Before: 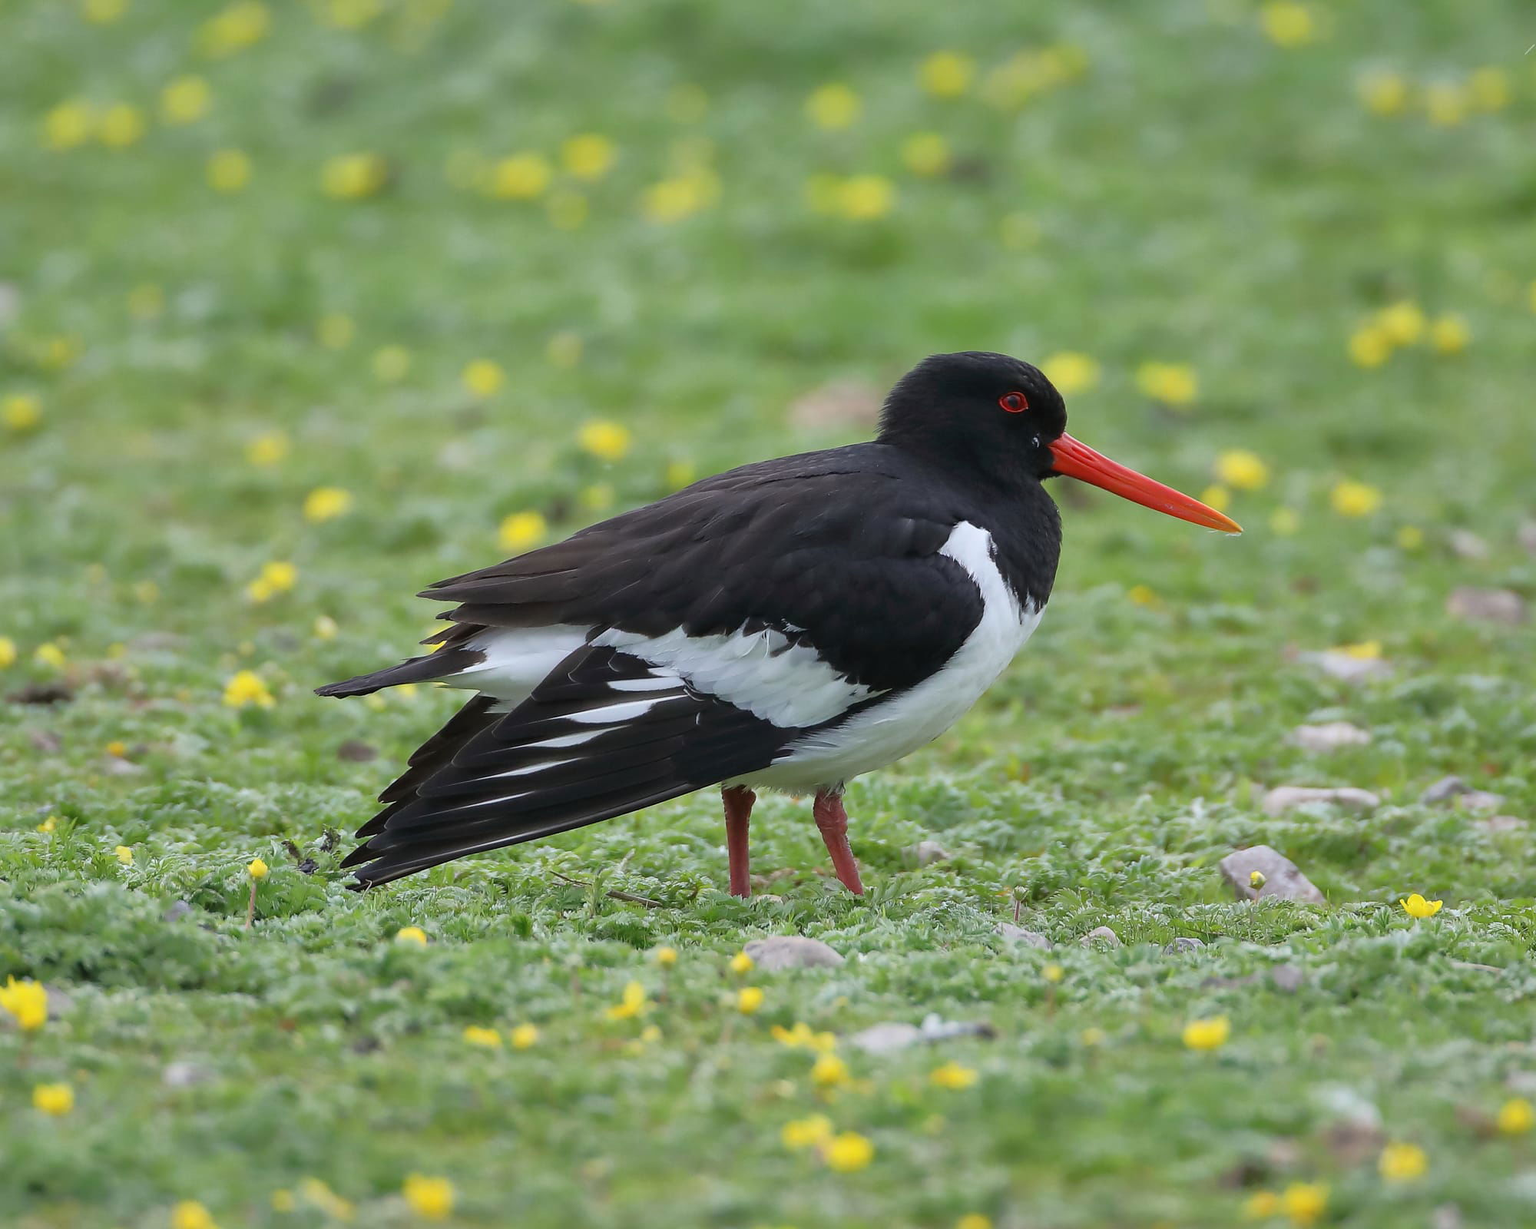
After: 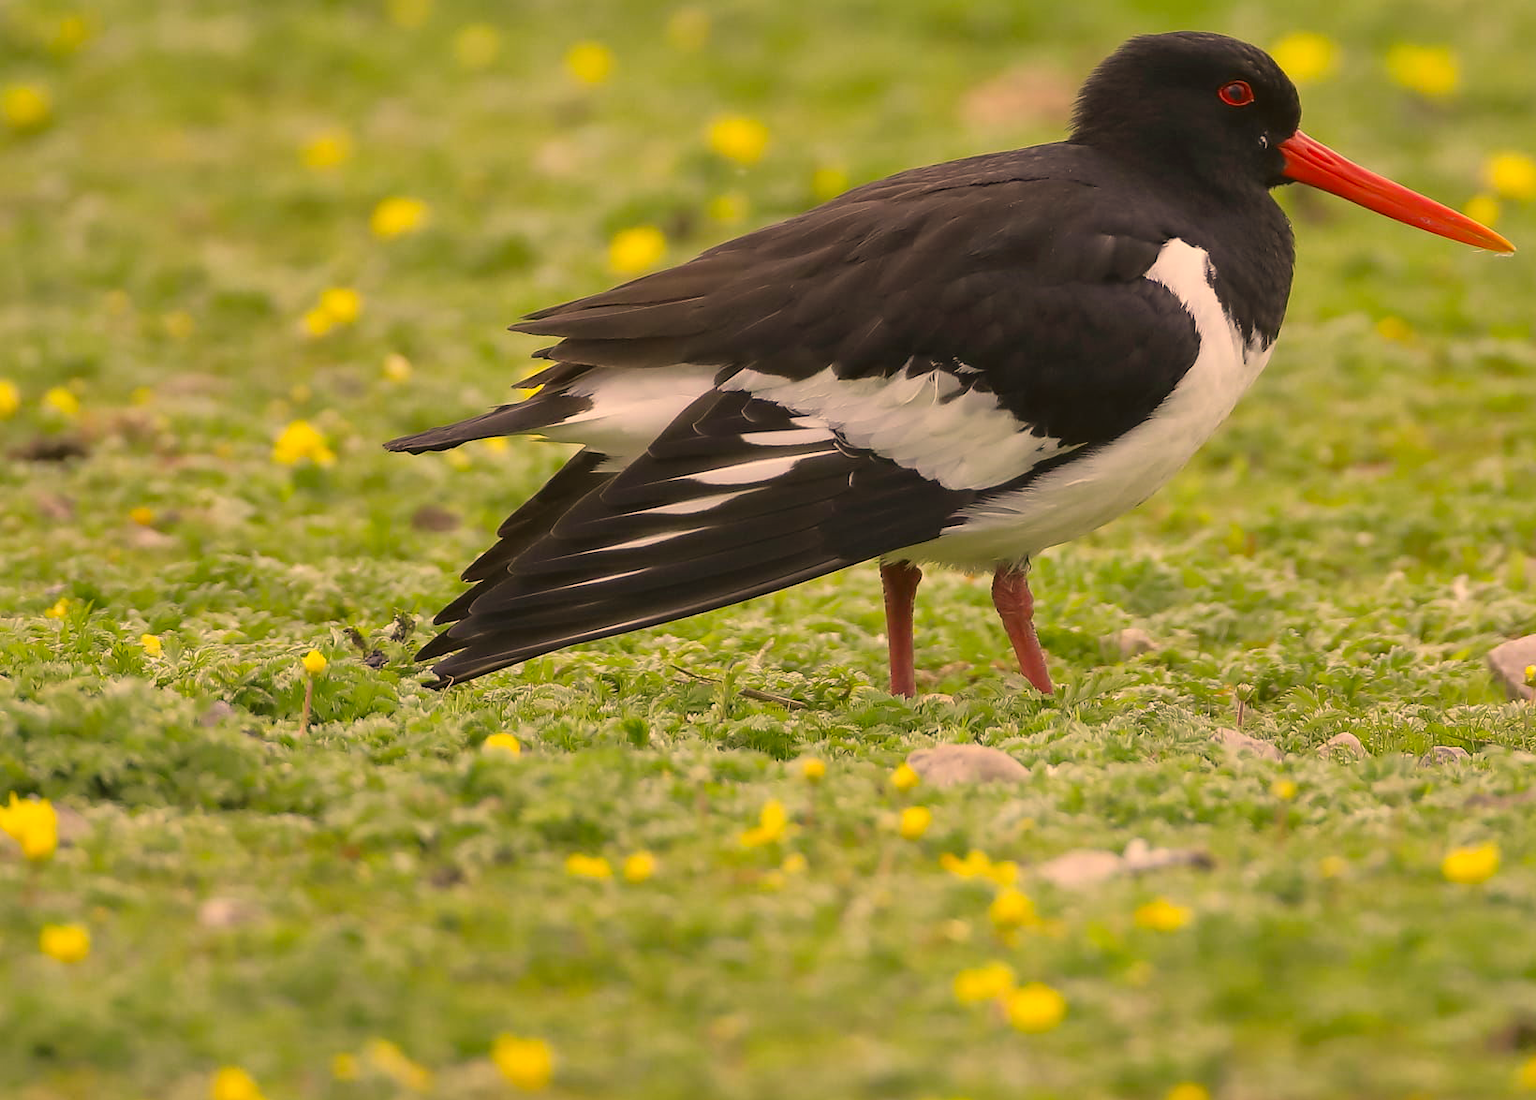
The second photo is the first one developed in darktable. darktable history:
color correction: highlights a* 17.94, highlights b* 35.39, shadows a* 1.48, shadows b* 6.42, saturation 1.01
crop: top 26.531%, right 17.959%
bloom: size 40%
